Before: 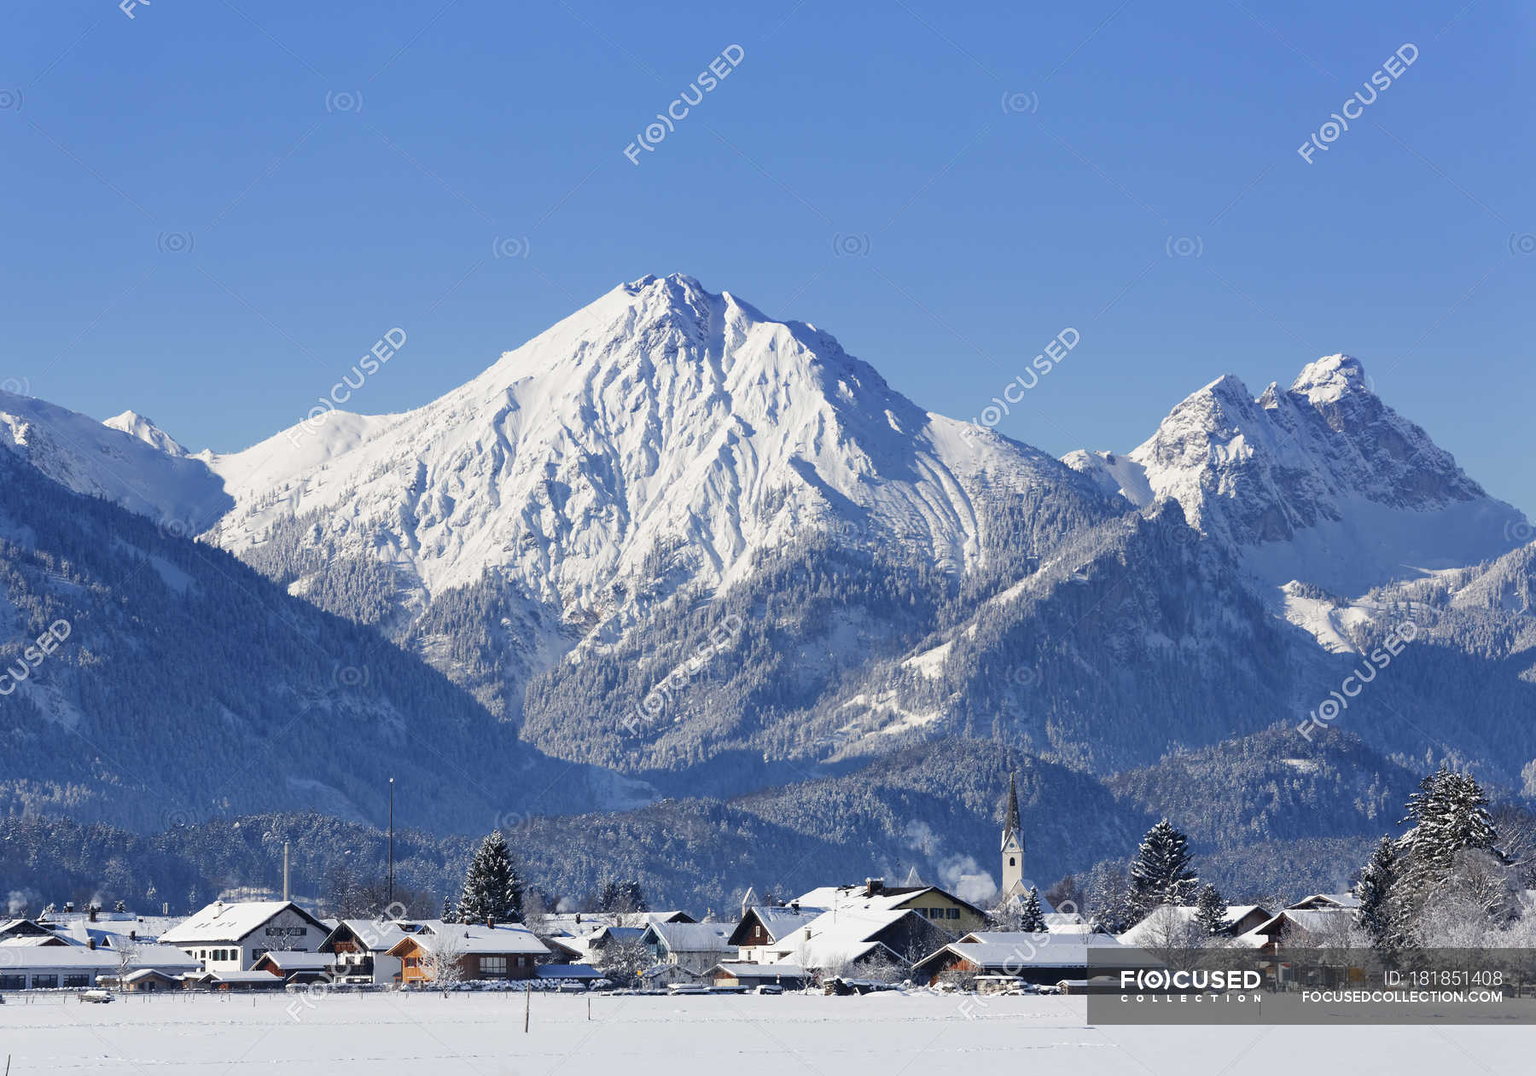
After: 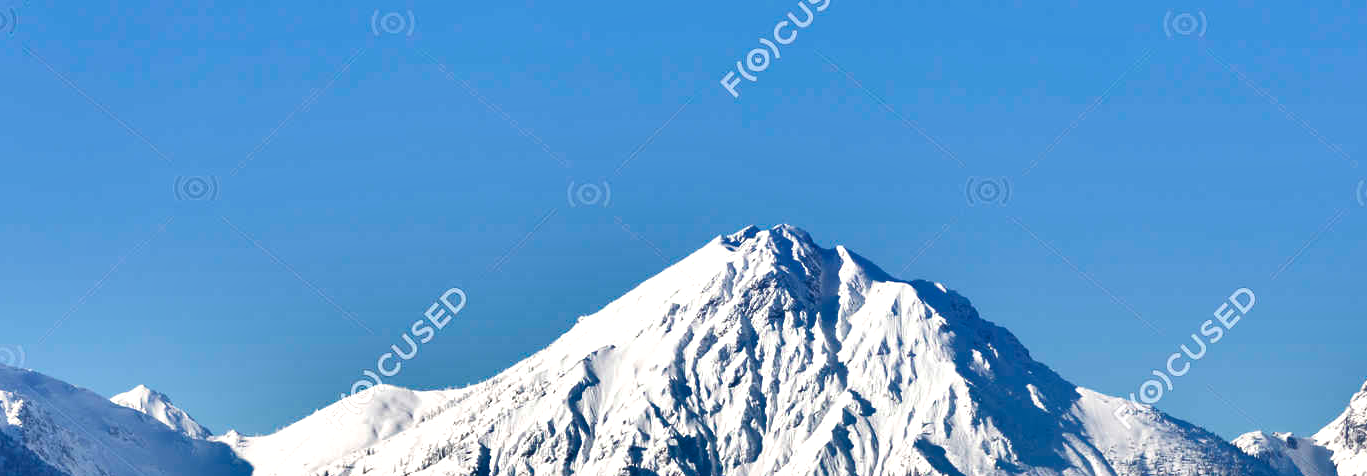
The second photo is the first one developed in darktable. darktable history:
crop: left 0.559%, top 7.641%, right 23.473%, bottom 54.55%
shadows and highlights: shadows 30.59, highlights -62.59, soften with gaussian
tone equalizer: -8 EV -0.416 EV, -7 EV -0.401 EV, -6 EV -0.354 EV, -5 EV -0.183 EV, -3 EV 0.239 EV, -2 EV 0.35 EV, -1 EV 0.379 EV, +0 EV 0.422 EV, edges refinement/feathering 500, mask exposure compensation -1.57 EV, preserve details no
